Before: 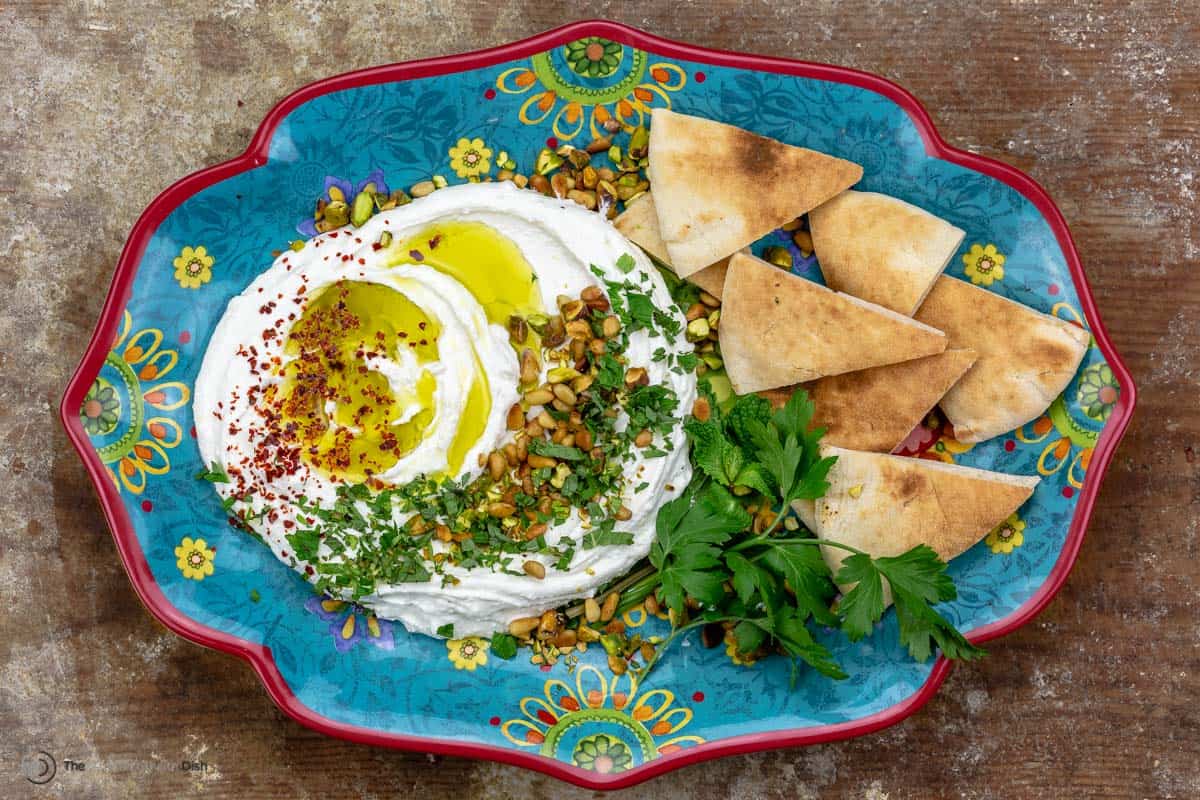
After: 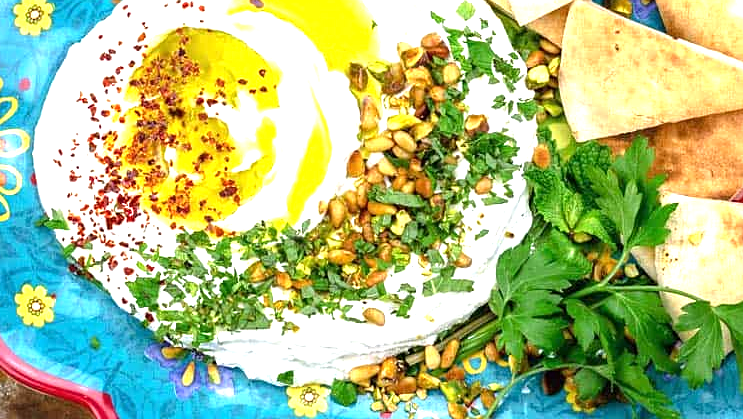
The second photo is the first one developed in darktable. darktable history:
tone equalizer: edges refinement/feathering 500, mask exposure compensation -1.57 EV, preserve details no
sharpen: amount 0.216
crop: left 13.335%, top 31.658%, right 24.684%, bottom 15.851%
exposure: black level correction 0, exposure 1.199 EV, compensate highlight preservation false
